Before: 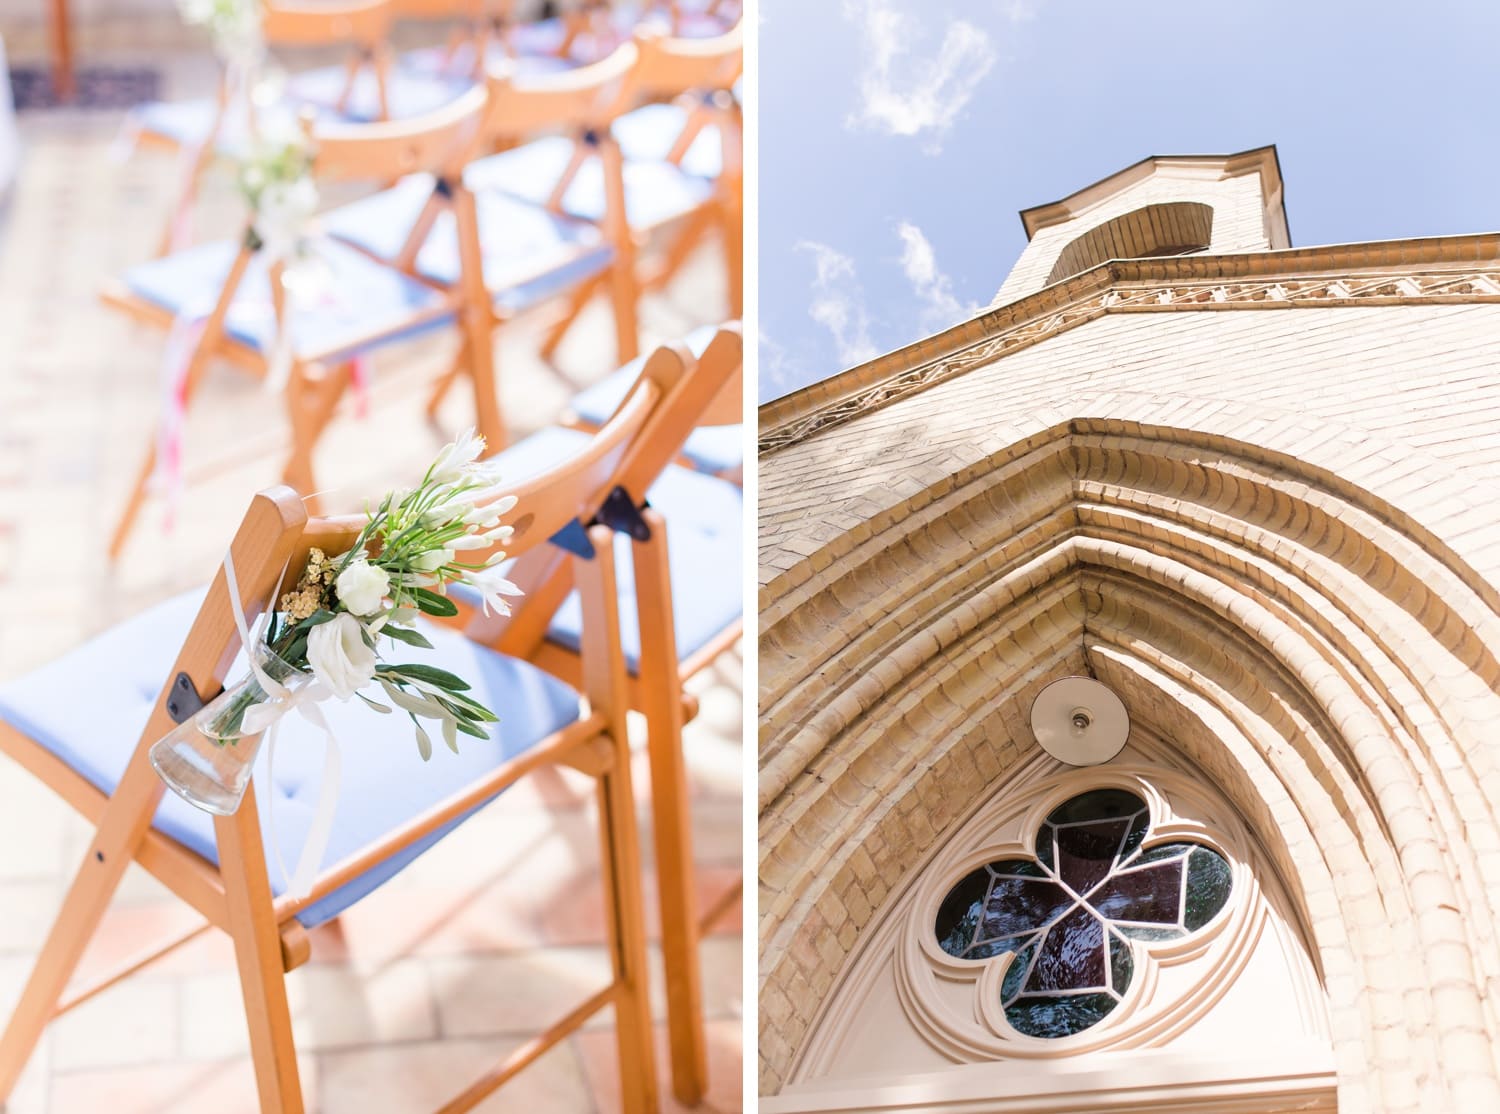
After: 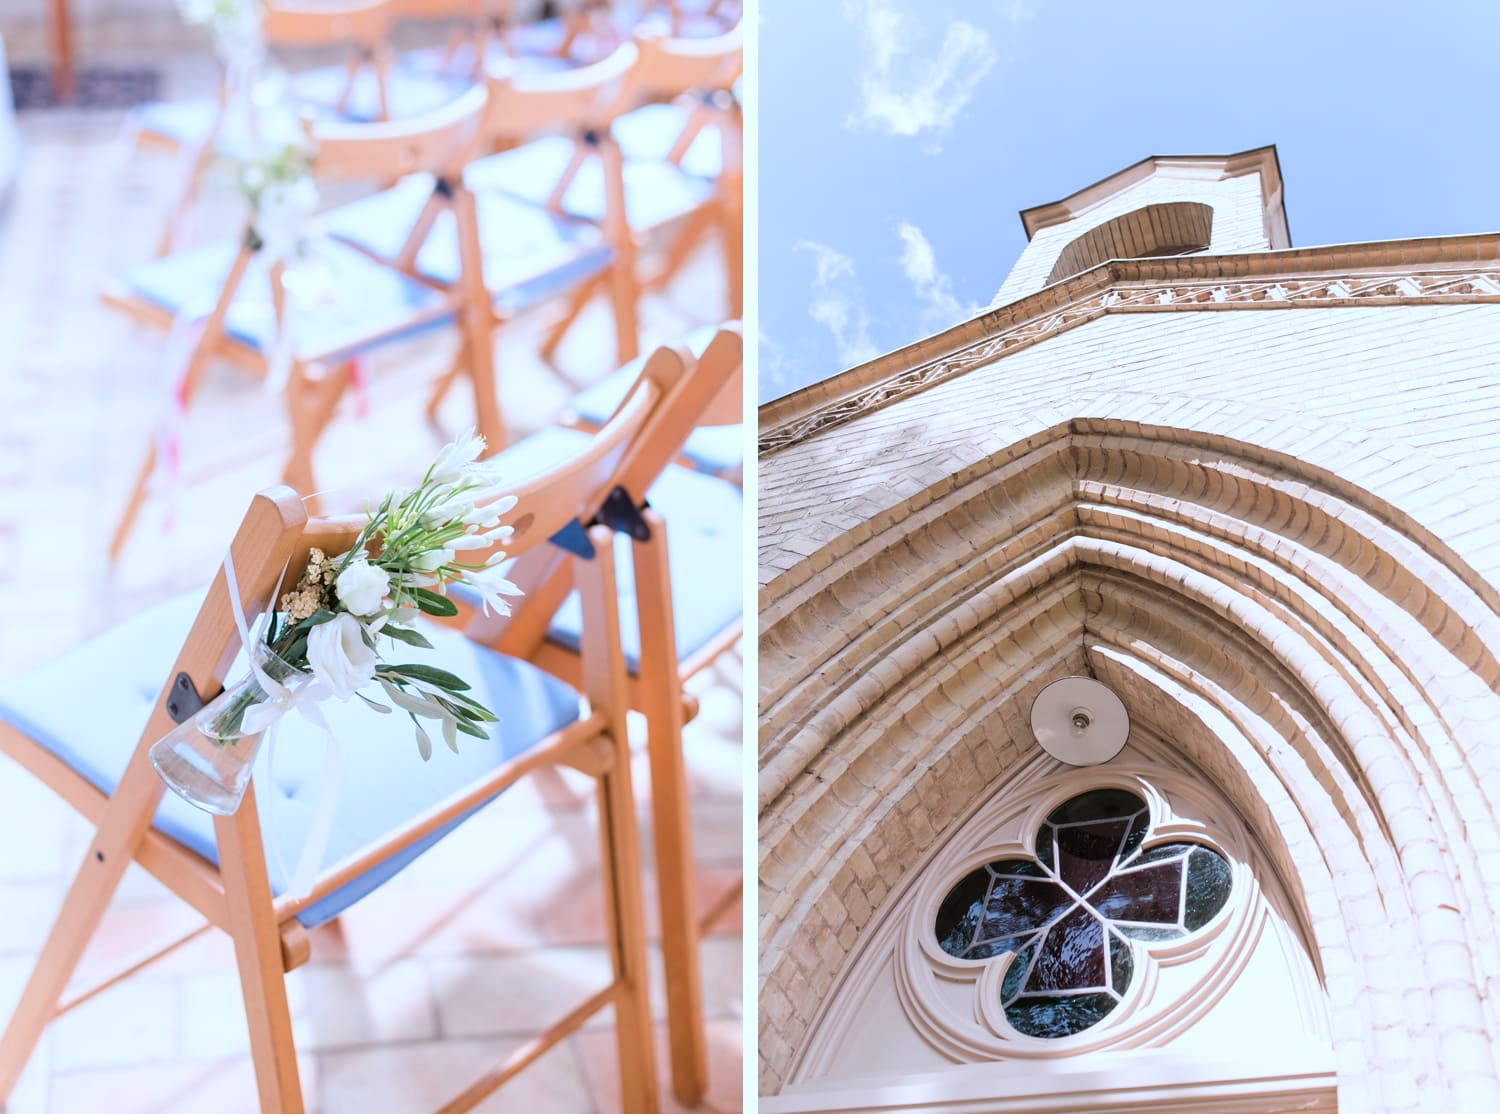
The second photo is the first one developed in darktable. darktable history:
color correction: highlights a* -2.14, highlights b* -18.35
contrast brightness saturation: saturation -0.089
